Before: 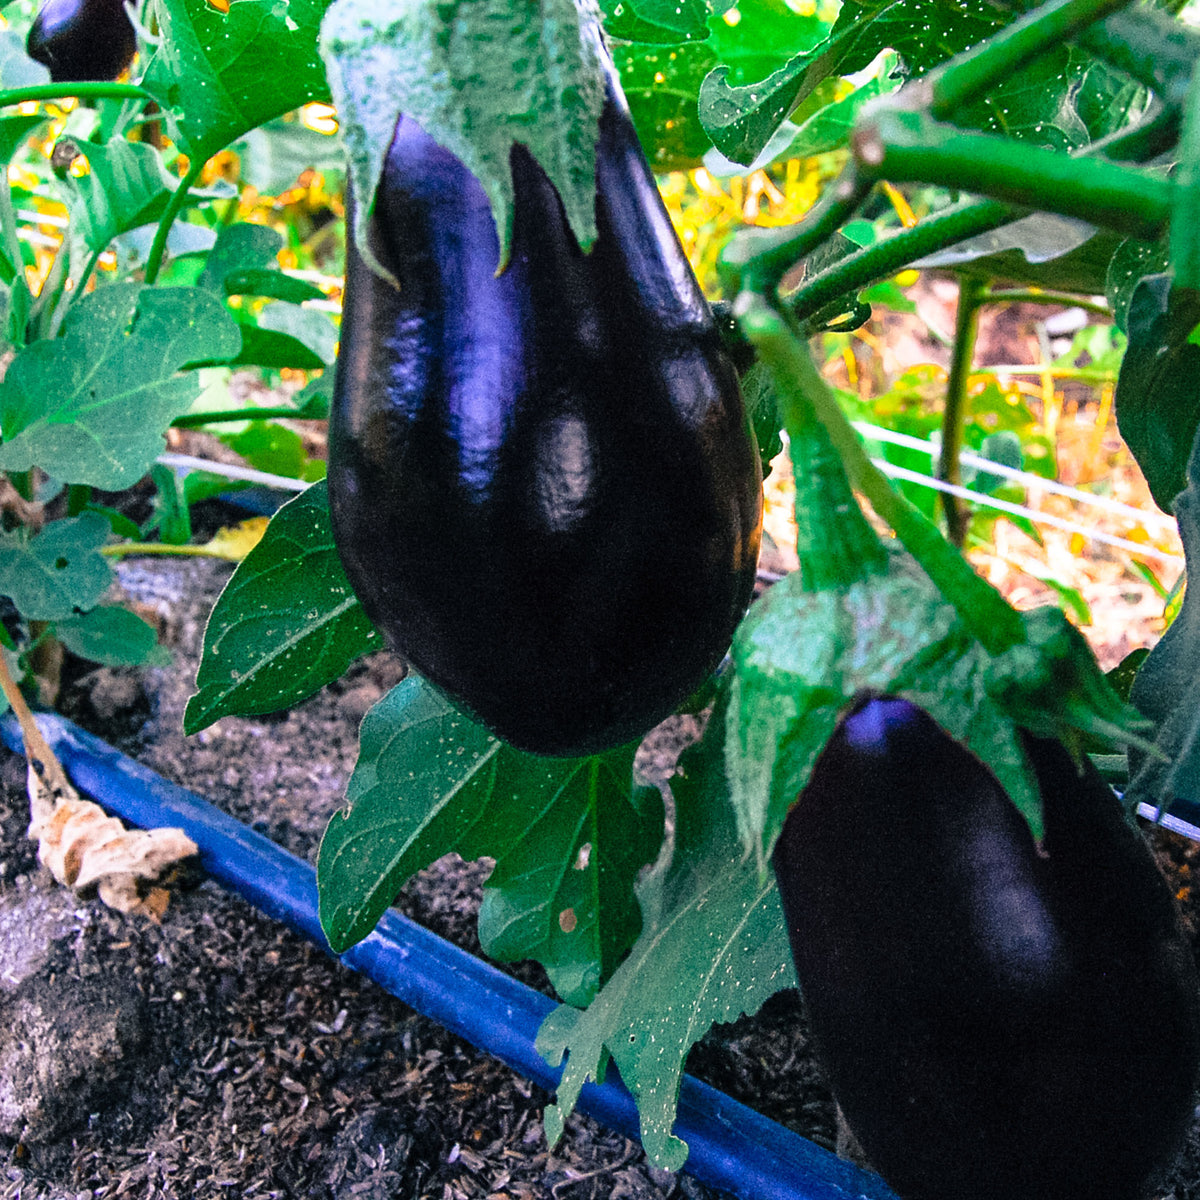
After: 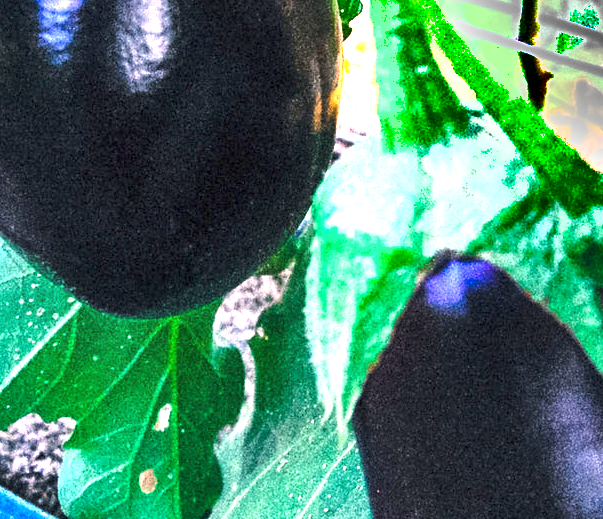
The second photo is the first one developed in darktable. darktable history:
crop: left 35.03%, top 36.625%, right 14.663%, bottom 20.057%
shadows and highlights: radius 118.69, shadows 42.21, highlights -61.56, soften with gaussian
exposure: exposure 2.207 EV, compensate highlight preservation false
